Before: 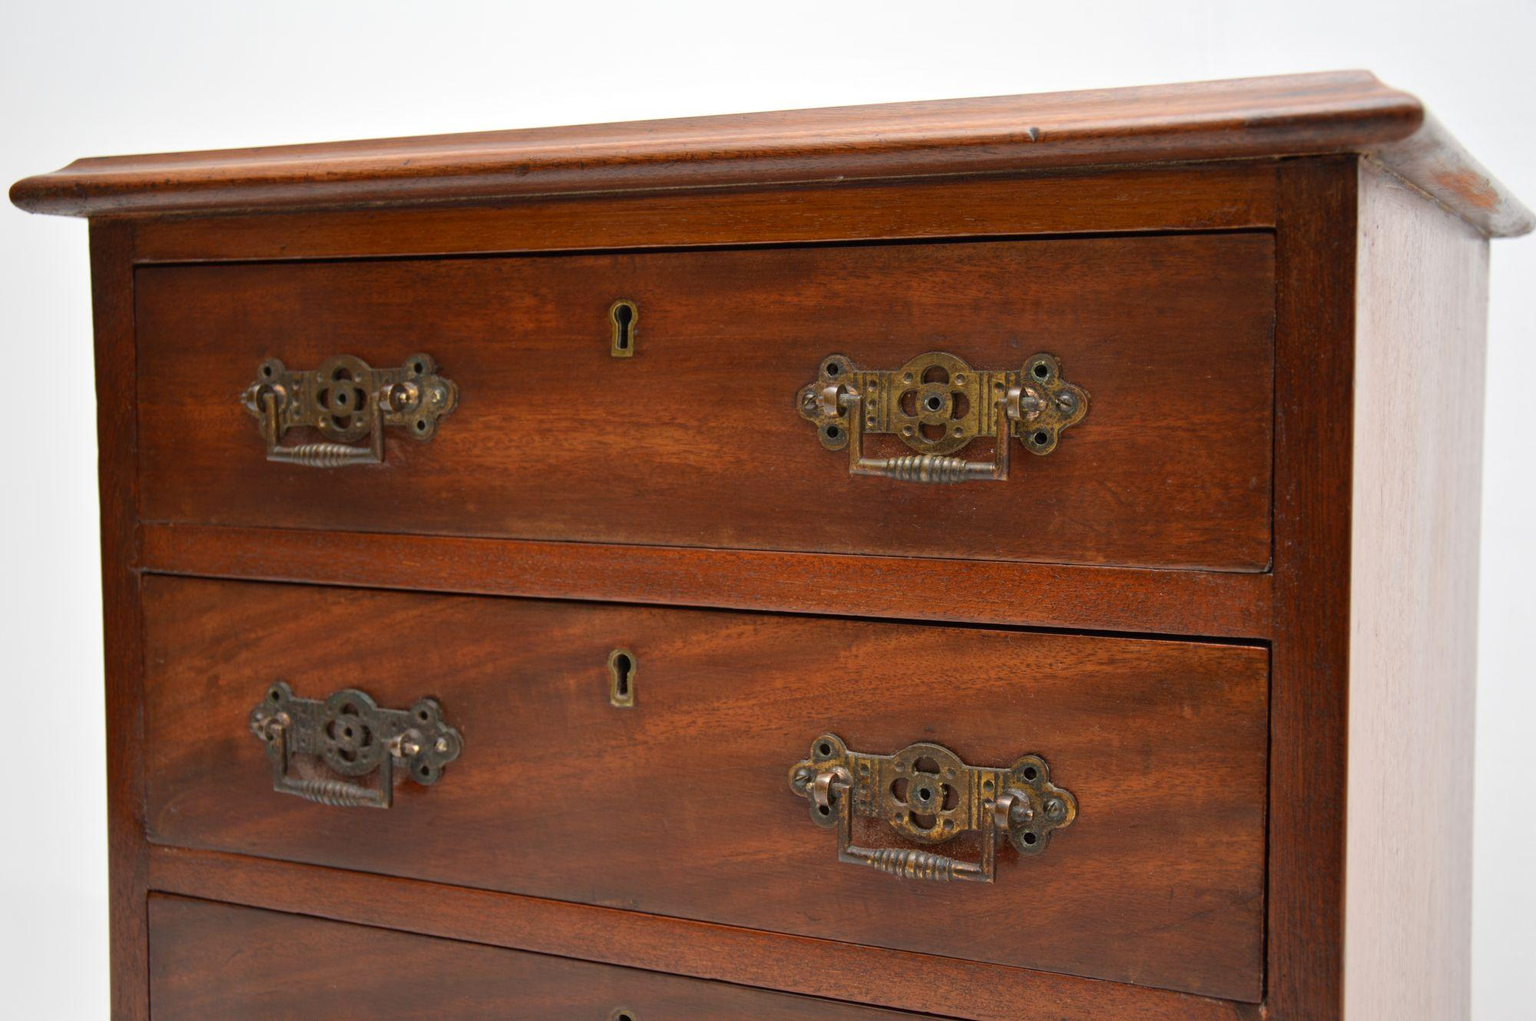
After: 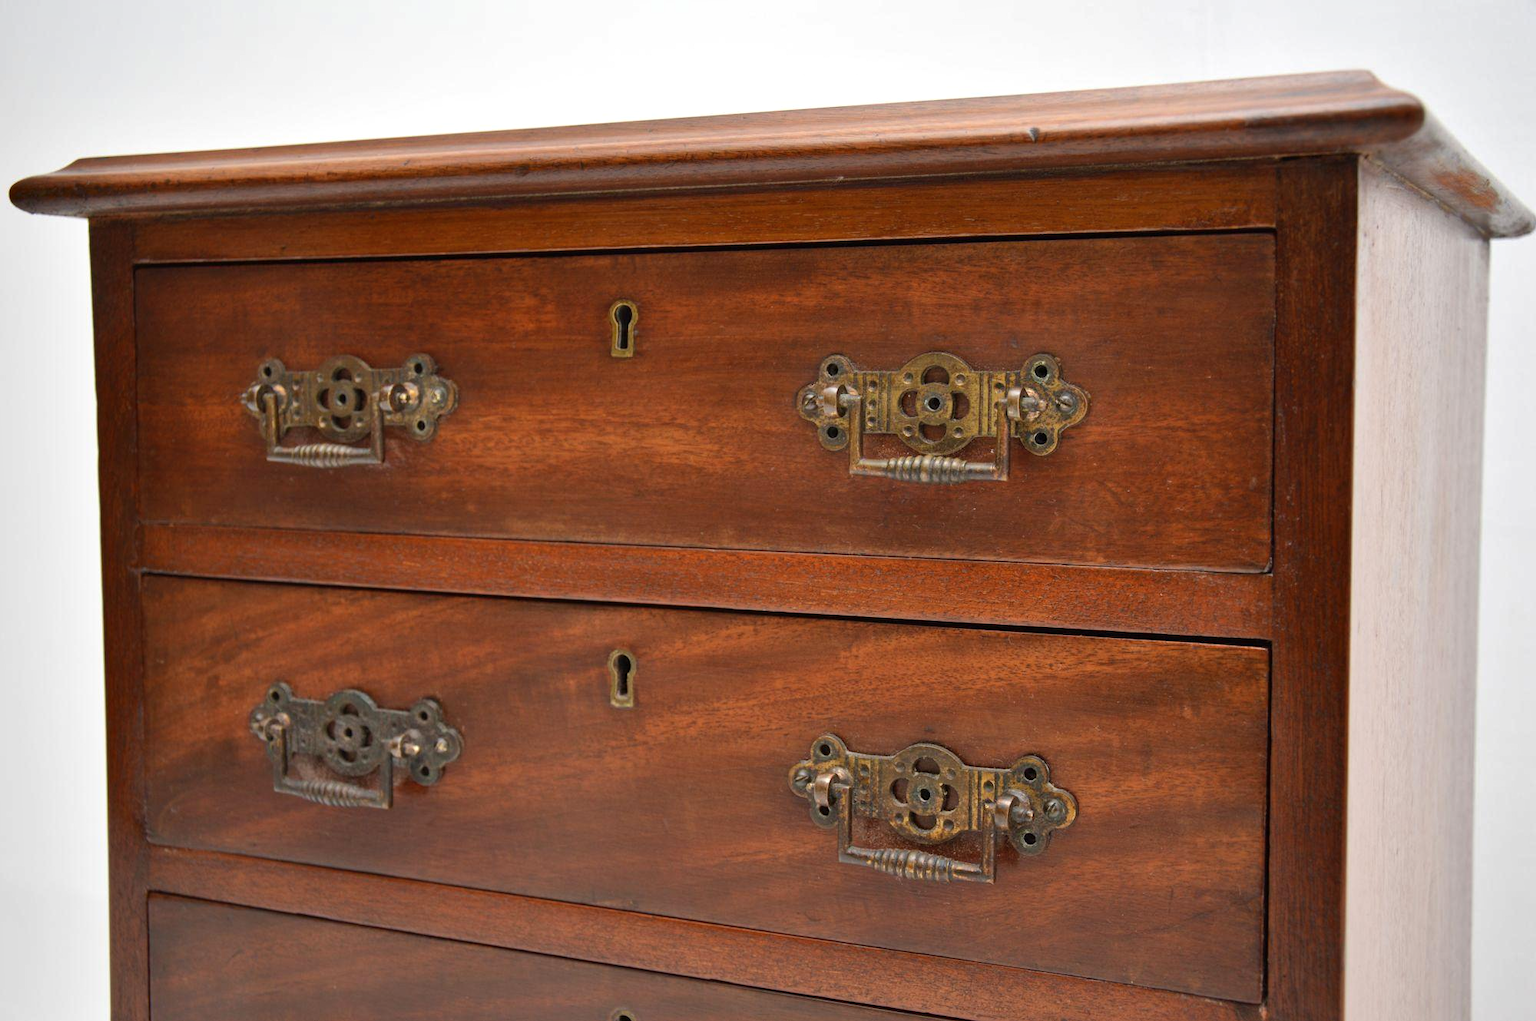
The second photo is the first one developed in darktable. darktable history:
shadows and highlights: white point adjustment 1.09, soften with gaussian
